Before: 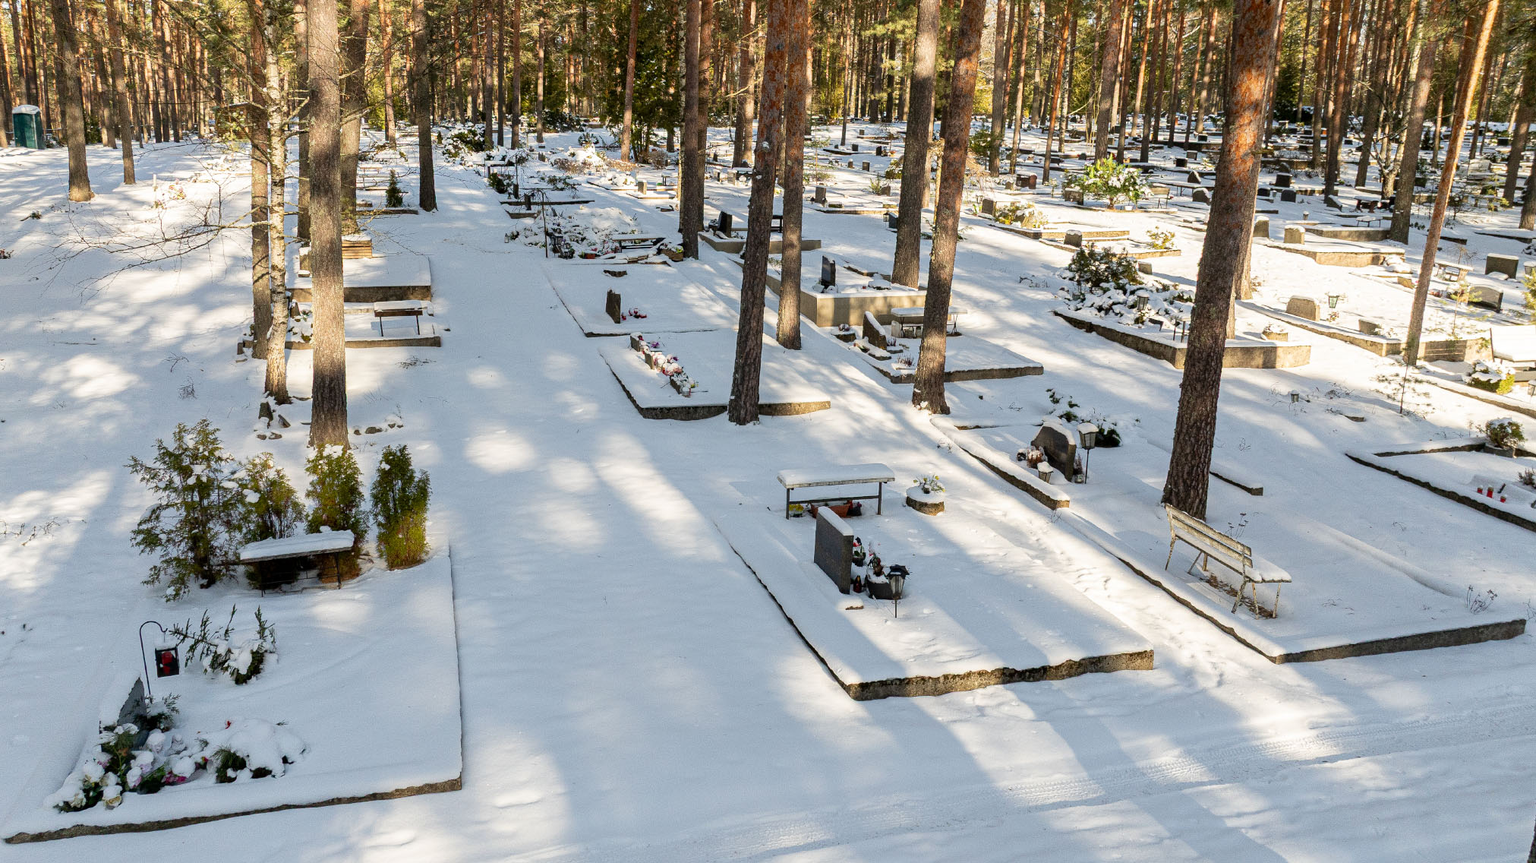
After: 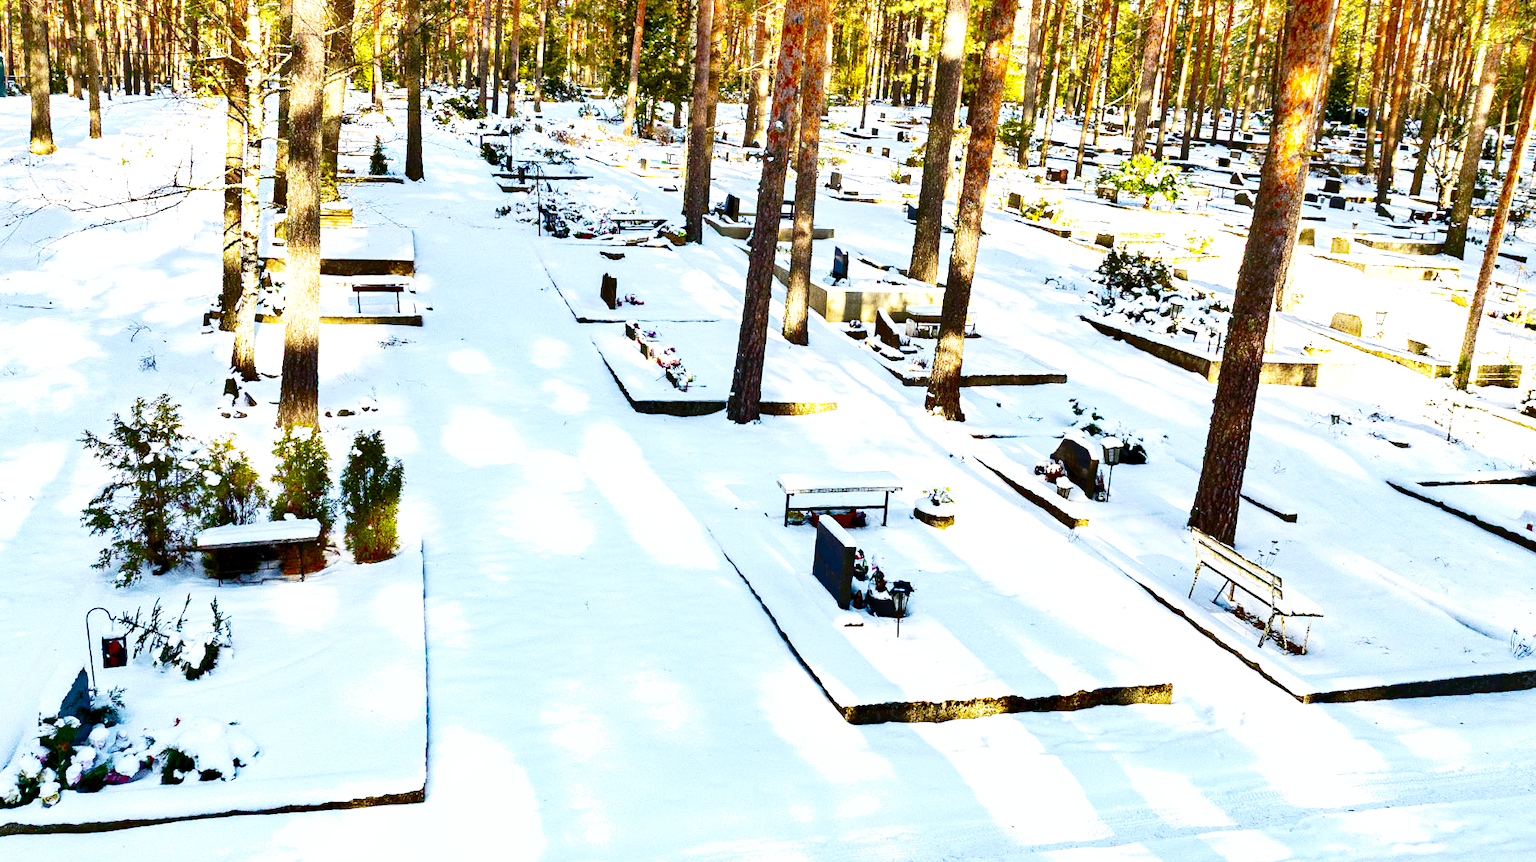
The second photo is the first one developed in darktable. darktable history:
crop and rotate: angle -2.38°
shadows and highlights: shadows 30.63, highlights -63.22, shadows color adjustment 98%, highlights color adjustment 58.61%, soften with gaussian
color balance rgb: linear chroma grading › global chroma 15%, perceptual saturation grading › global saturation 30%
white balance: red 0.954, blue 1.079
exposure: black level correction 0.001, exposure 1.116 EV, compensate highlight preservation false
base curve: curves: ch0 [(0, 0) (0.028, 0.03) (0.121, 0.232) (0.46, 0.748) (0.859, 0.968) (1, 1)], preserve colors none
color correction: saturation 1.11
